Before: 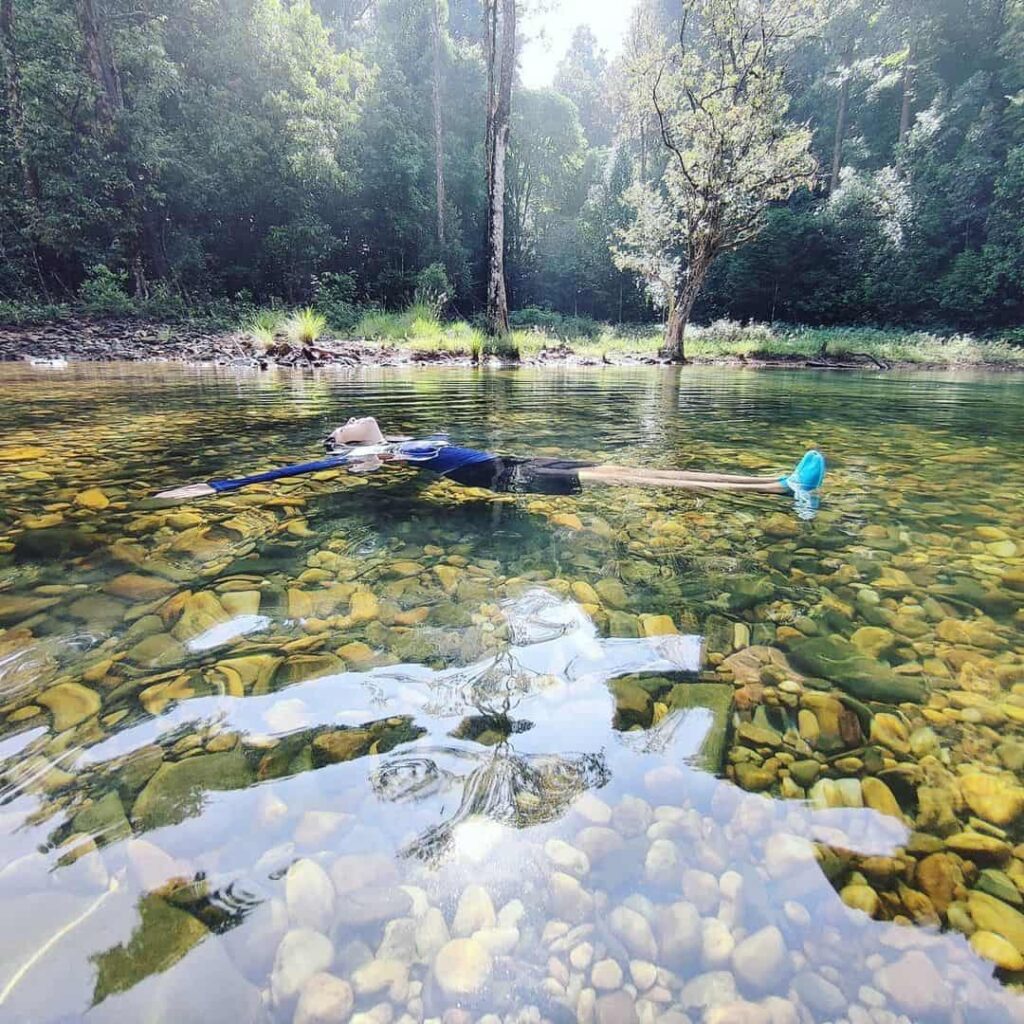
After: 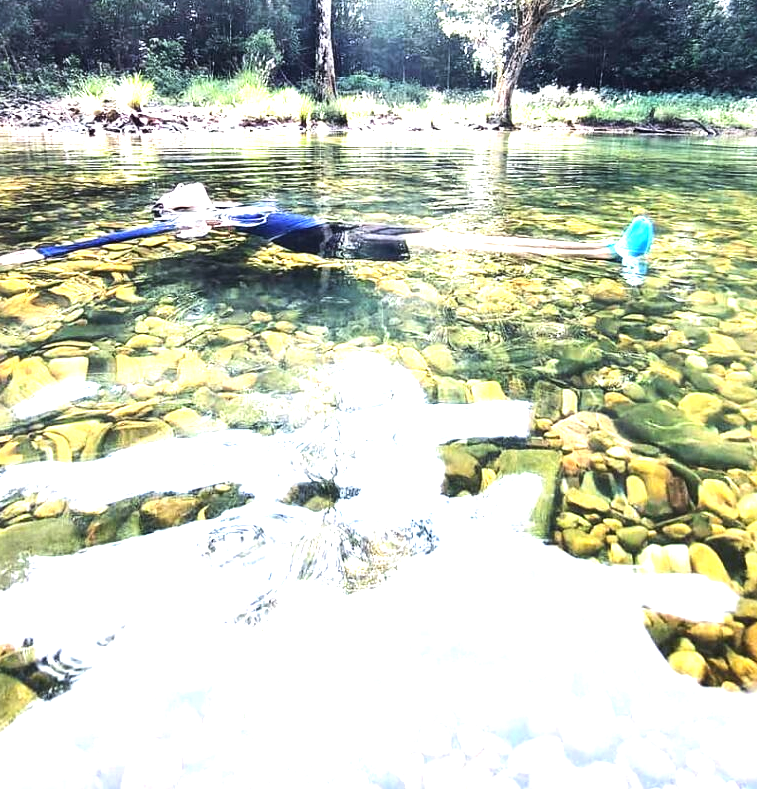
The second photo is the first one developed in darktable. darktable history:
exposure: black level correction 0, exposure 0.877 EV, compensate exposure bias true, compensate highlight preservation false
crop: left 16.871%, top 22.857%, right 9.116%
tone equalizer: -8 EV -0.75 EV, -7 EV -0.7 EV, -6 EV -0.6 EV, -5 EV -0.4 EV, -3 EV 0.4 EV, -2 EV 0.6 EV, -1 EV 0.7 EV, +0 EV 0.75 EV, edges refinement/feathering 500, mask exposure compensation -1.57 EV, preserve details no
